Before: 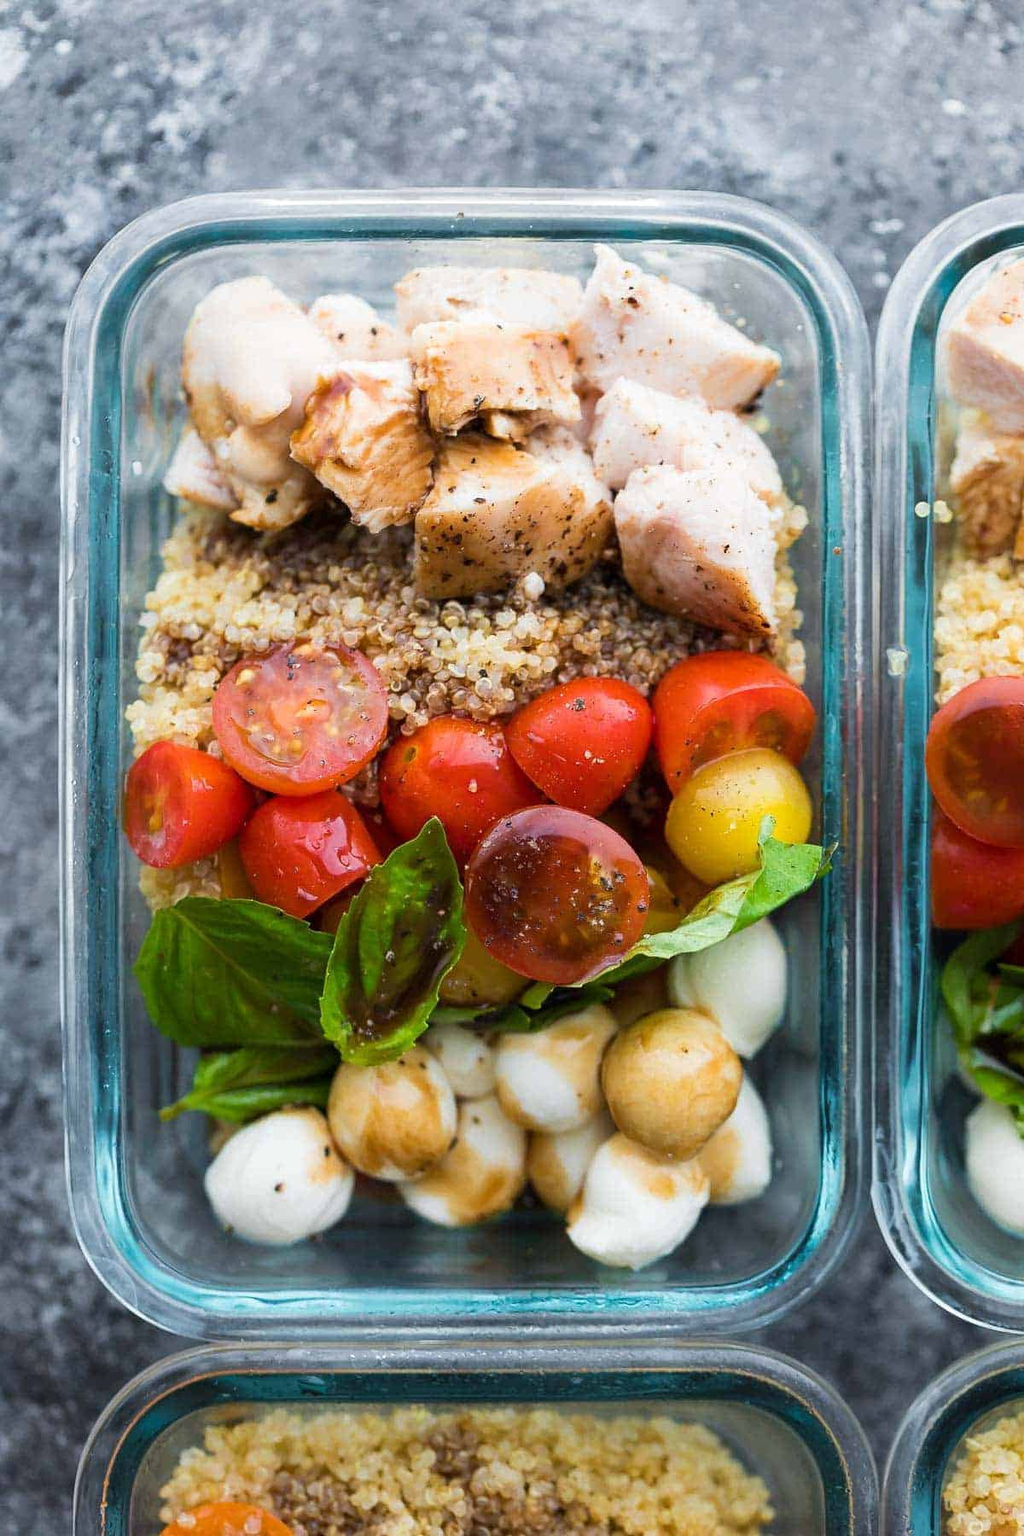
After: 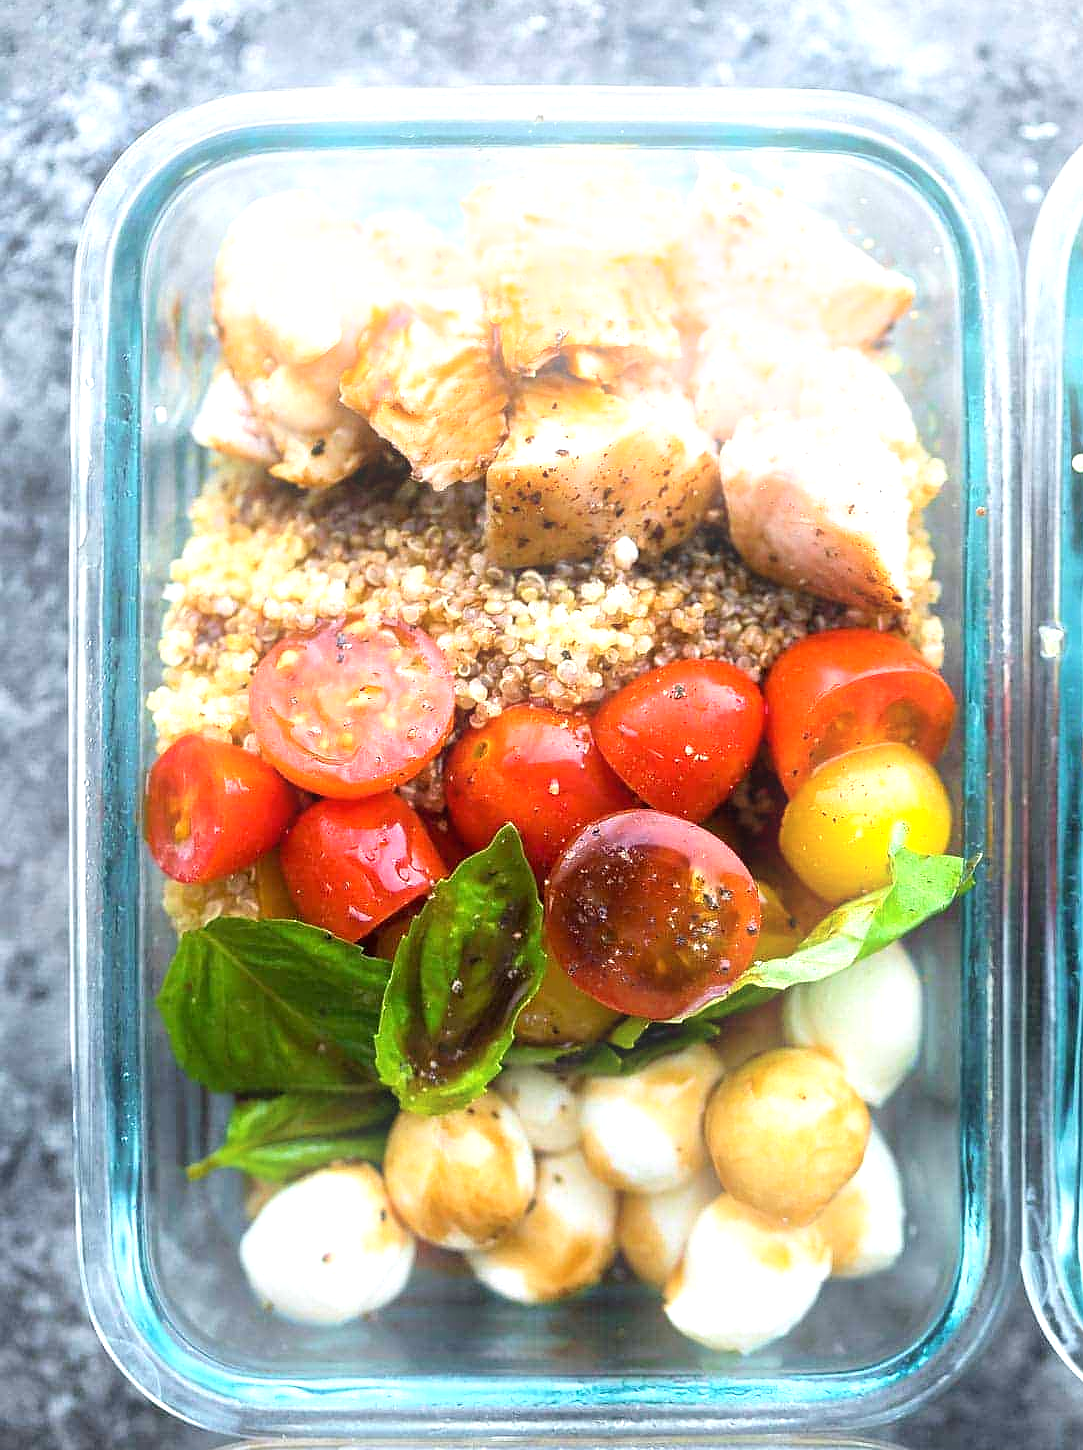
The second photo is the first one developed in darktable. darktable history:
crop: top 7.49%, right 9.717%, bottom 11.943%
sharpen: radius 0.969, amount 0.604
exposure: exposure 0.781 EV, compensate highlight preservation false
bloom: size 13.65%, threshold 98.39%, strength 4.82%
